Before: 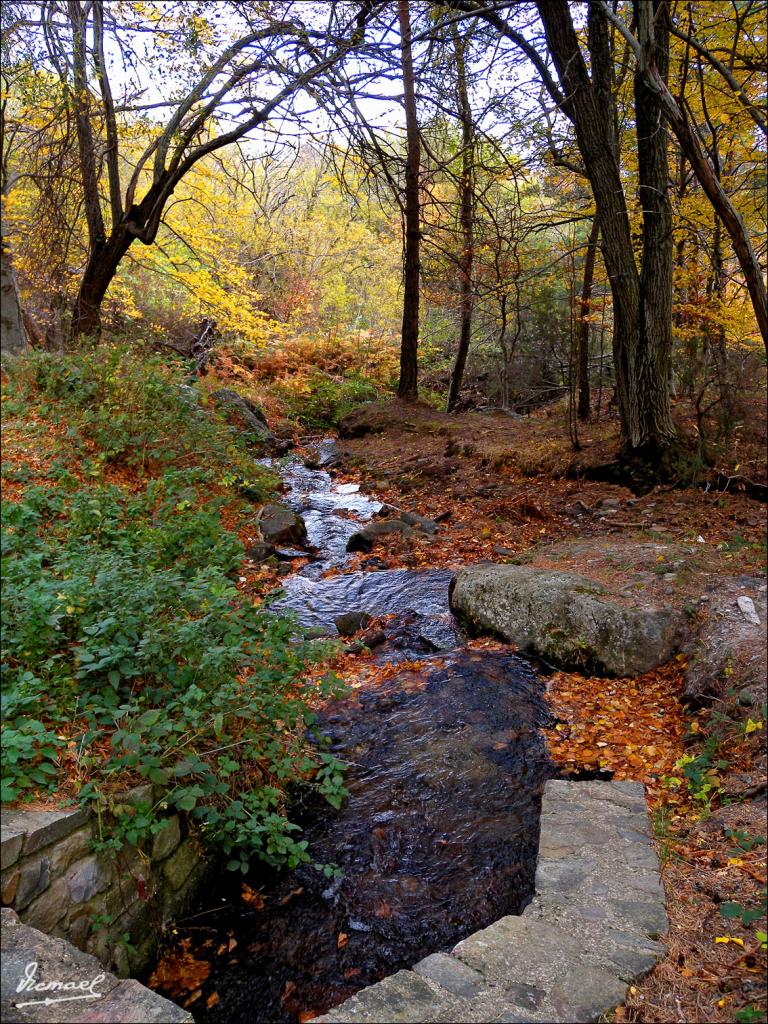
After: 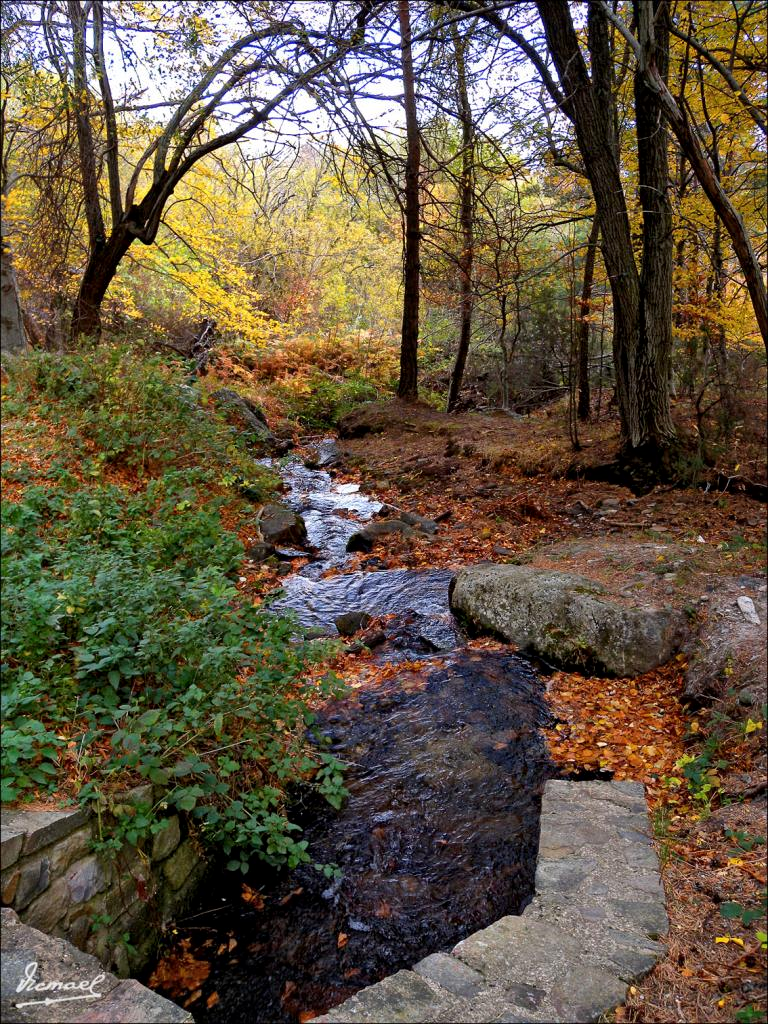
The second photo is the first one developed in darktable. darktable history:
local contrast: mode bilateral grid, contrast 19, coarseness 49, detail 119%, midtone range 0.2
